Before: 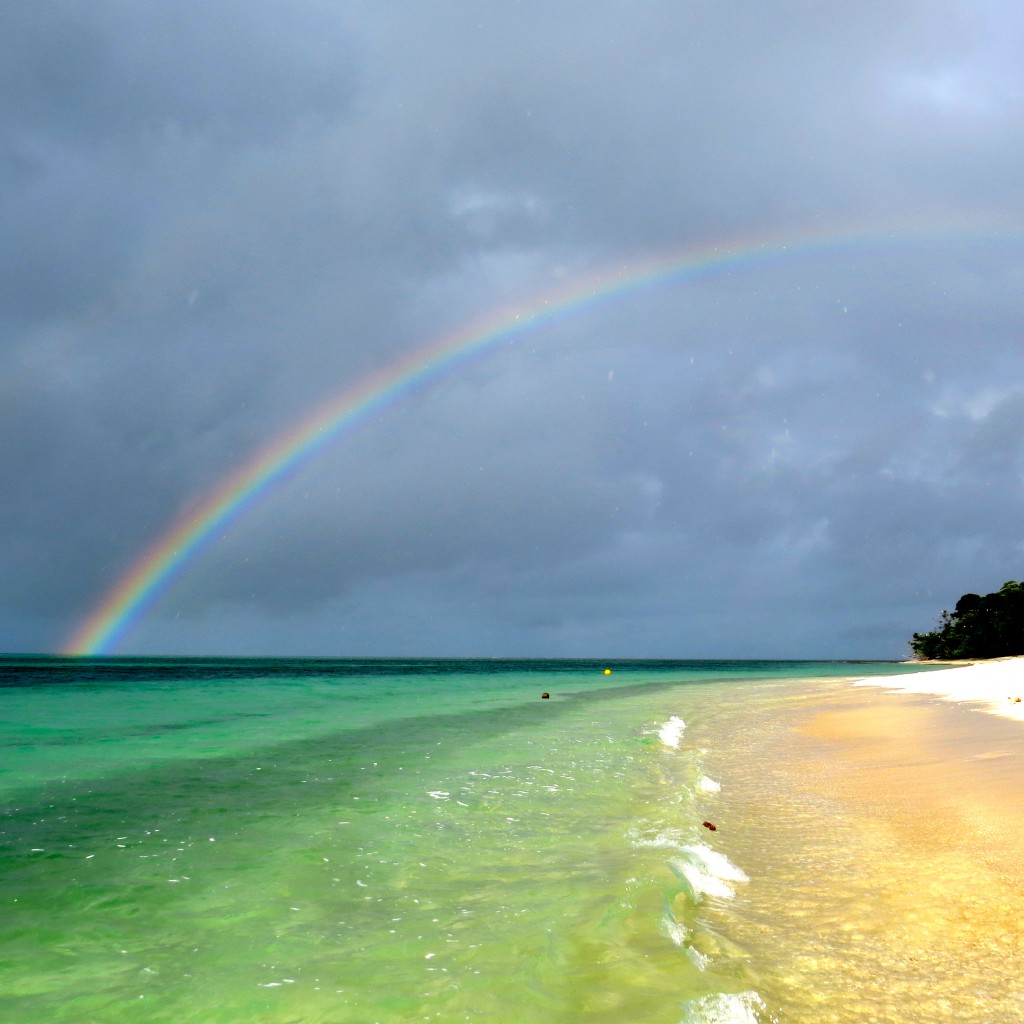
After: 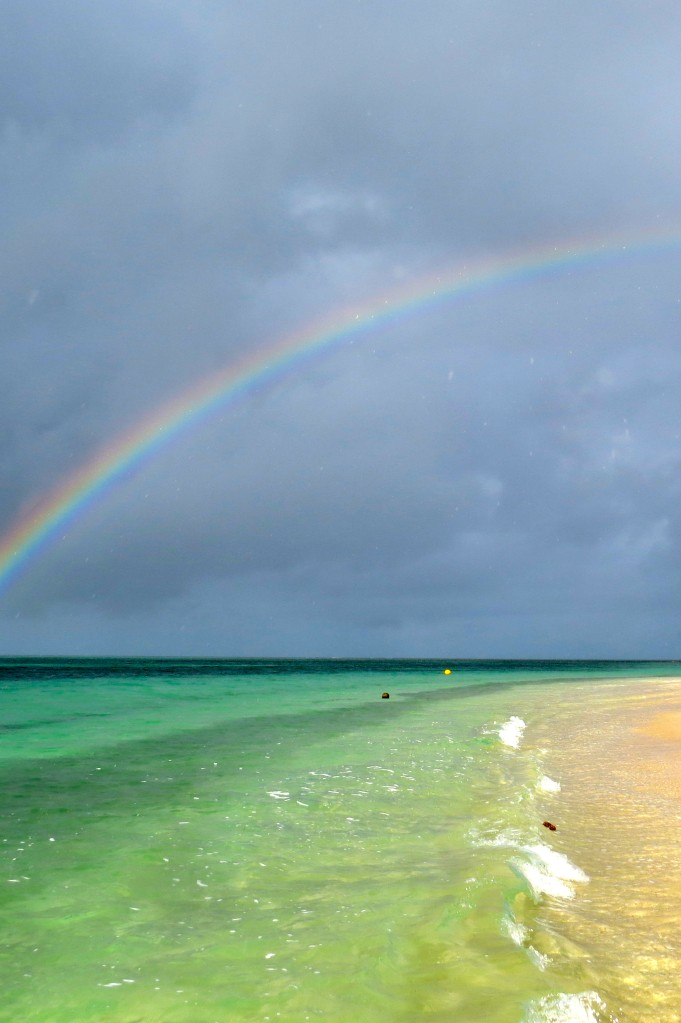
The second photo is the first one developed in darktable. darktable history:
crop and rotate: left 15.647%, right 17.761%
tone equalizer: edges refinement/feathering 500, mask exposure compensation -1.57 EV, preserve details no
